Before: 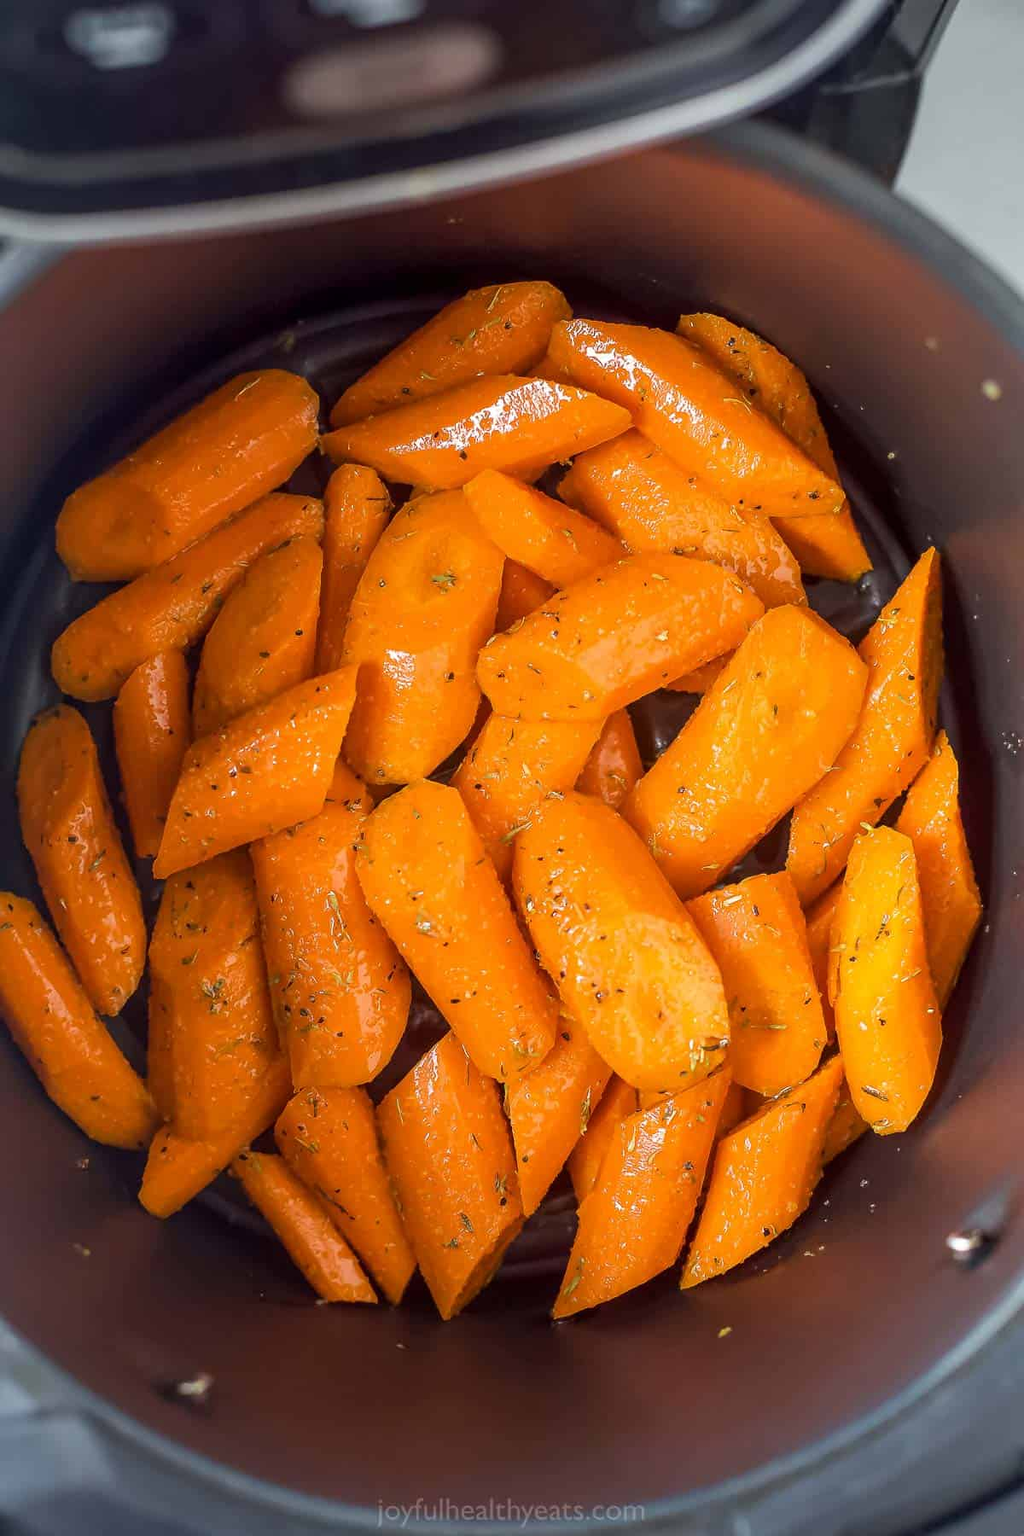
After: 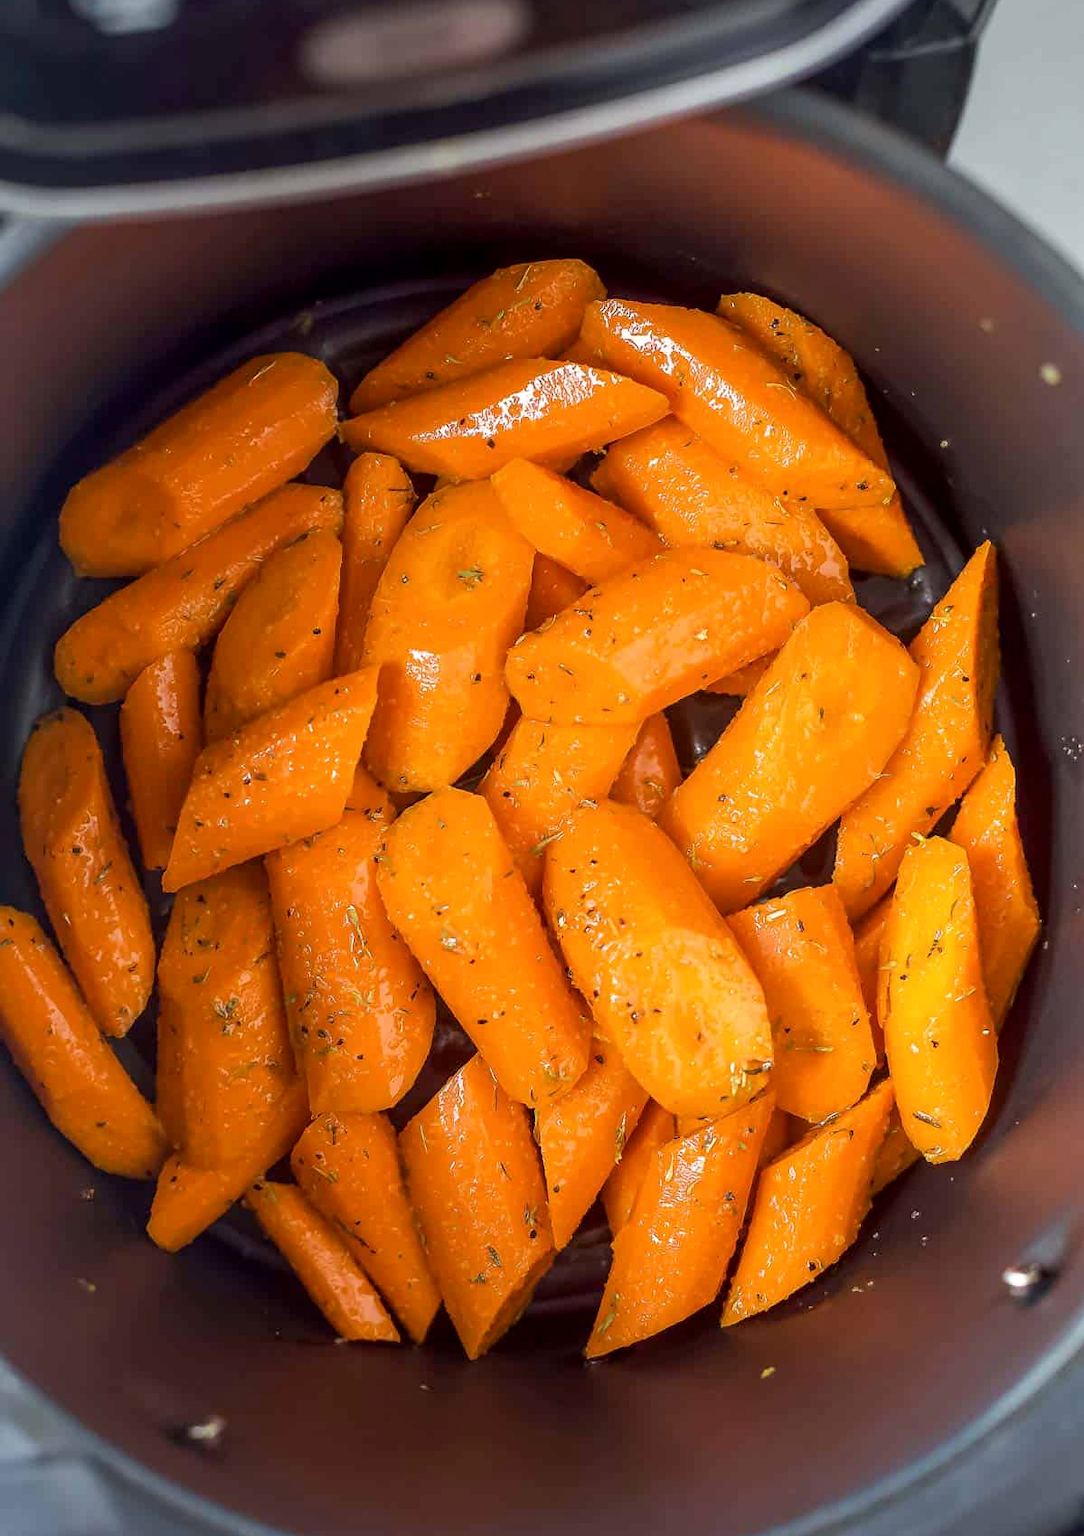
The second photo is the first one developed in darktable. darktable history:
shadows and highlights: shadows -8.23, white point adjustment 1.59, highlights 9.43
exposure: black level correction 0.002, compensate highlight preservation false
crop and rotate: top 2.413%, bottom 3.165%
